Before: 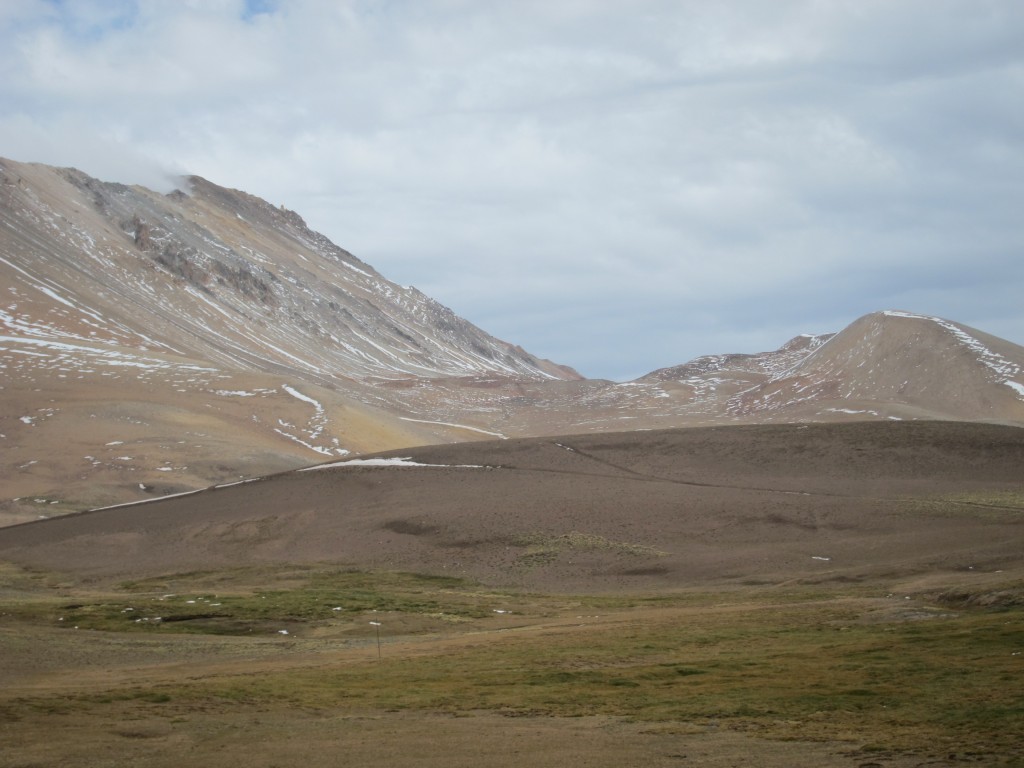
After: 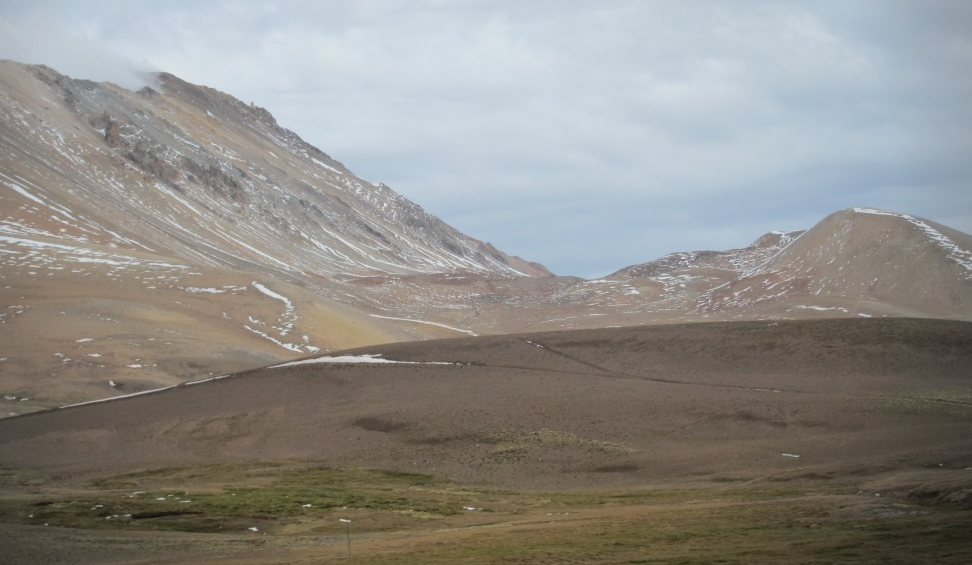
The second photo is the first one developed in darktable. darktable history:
vignetting: fall-off start 89%, fall-off radius 43.59%, brightness -0.475, center (-0.051, -0.355), width/height ratio 1.159
crop and rotate: left 2.948%, top 13.492%, right 2.111%, bottom 12.837%
